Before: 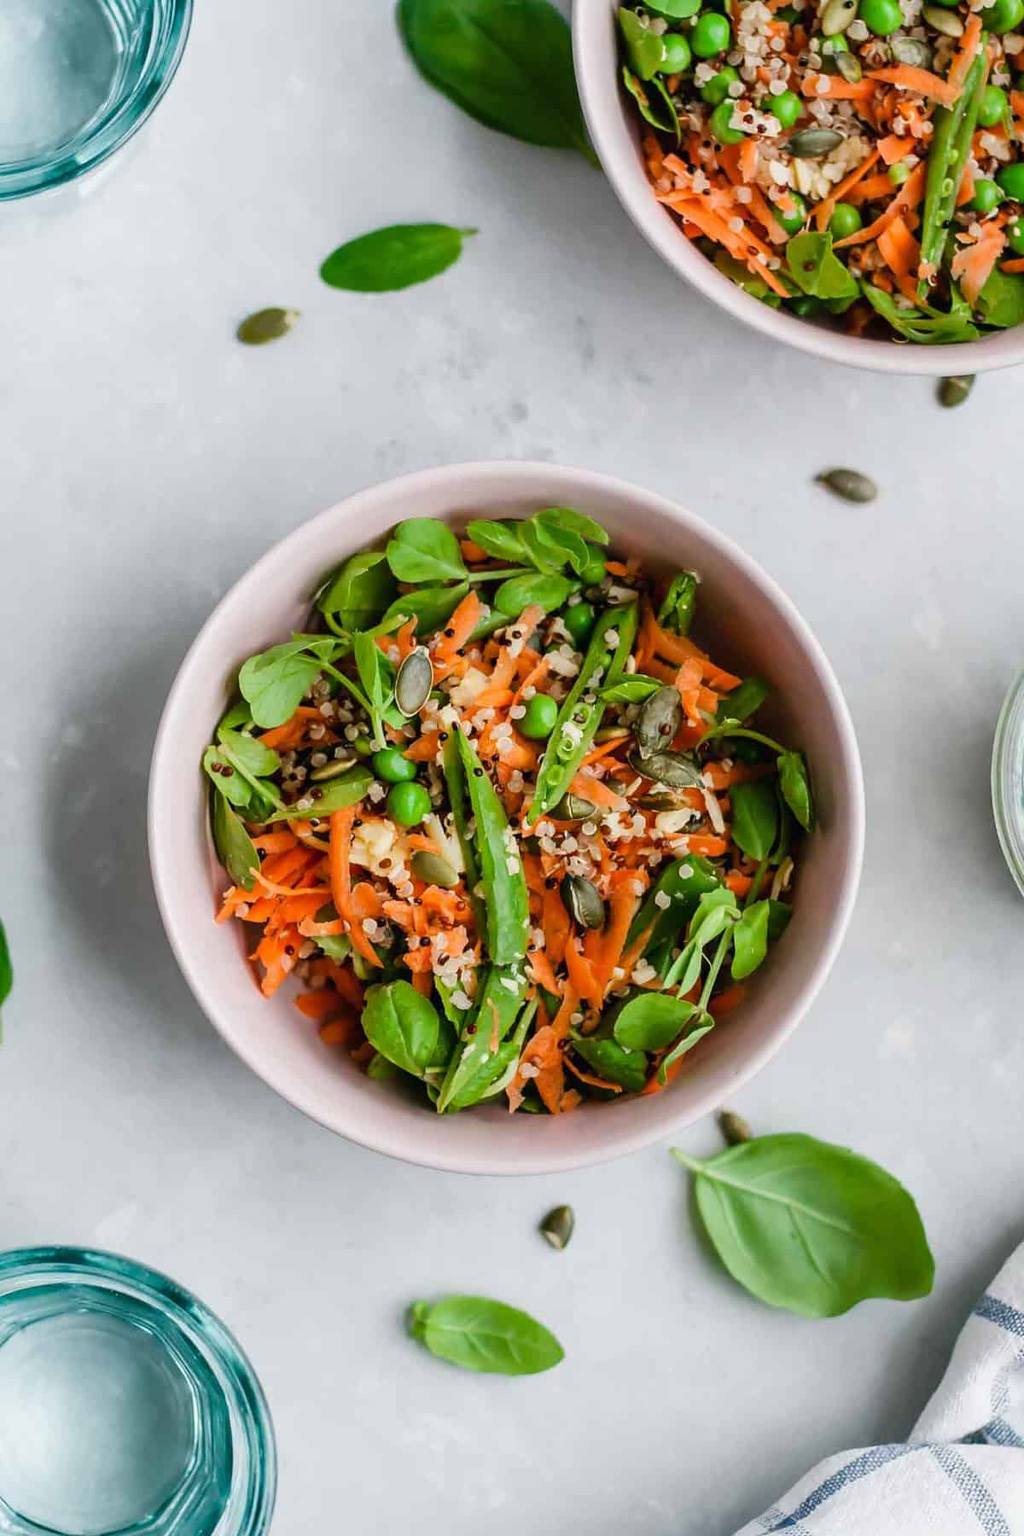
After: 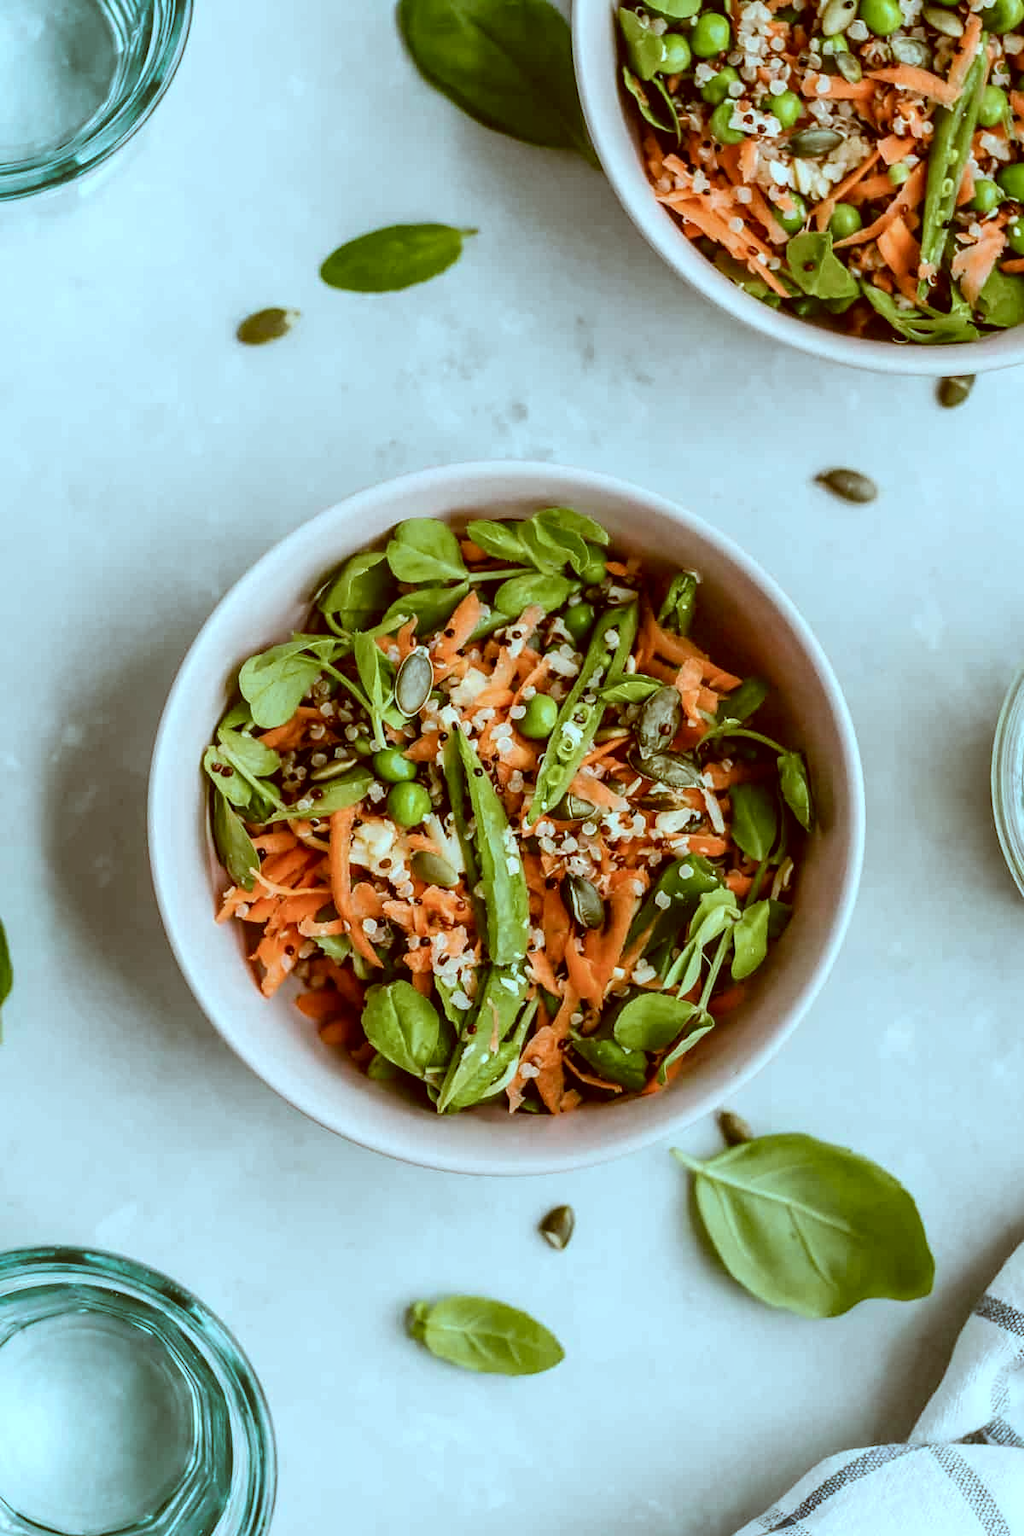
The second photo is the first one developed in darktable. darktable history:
contrast brightness saturation: contrast 0.11, saturation -0.17
local contrast: on, module defaults
color zones: curves: ch2 [(0, 0.5) (0.143, 0.5) (0.286, 0.489) (0.415, 0.421) (0.571, 0.5) (0.714, 0.5) (0.857, 0.5) (1, 0.5)]
color correction: highlights a* -14.62, highlights b* -16.22, shadows a* 10.12, shadows b* 29.4
